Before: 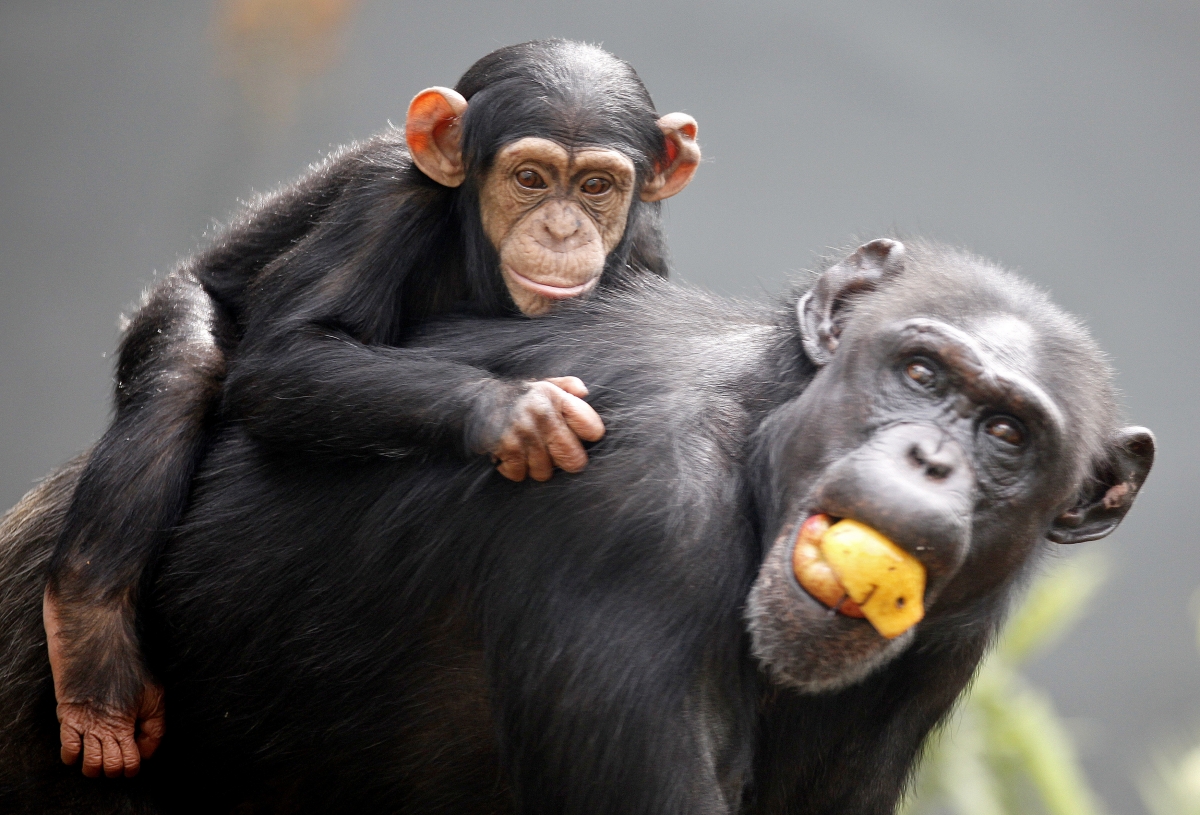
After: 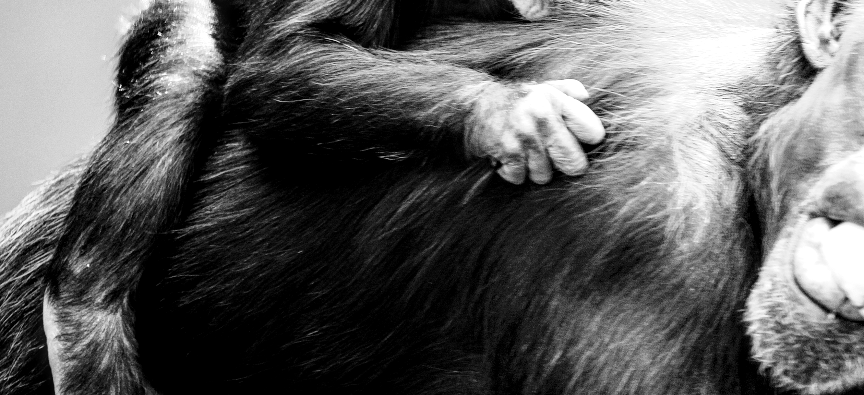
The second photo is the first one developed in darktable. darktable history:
exposure: exposure 1.15 EV, compensate highlight preservation false
monochrome: a -92.57, b 58.91
crop: top 36.498%, right 27.964%, bottom 14.995%
contrast brightness saturation: contrast 0.23, brightness 0.1, saturation 0.29
white balance: red 0.954, blue 1.079
local contrast: detail 150%
tone curve: curves: ch0 [(0, 0) (0.003, 0) (0.011, 0.001) (0.025, 0.003) (0.044, 0.005) (0.069, 0.013) (0.1, 0.024) (0.136, 0.04) (0.177, 0.087) (0.224, 0.148) (0.277, 0.238) (0.335, 0.335) (0.399, 0.43) (0.468, 0.524) (0.543, 0.621) (0.623, 0.712) (0.709, 0.788) (0.801, 0.867) (0.898, 0.947) (1, 1)], preserve colors none
color balance: lift [1, 1.015, 1.004, 0.985], gamma [1, 0.958, 0.971, 1.042], gain [1, 0.956, 0.977, 1.044]
